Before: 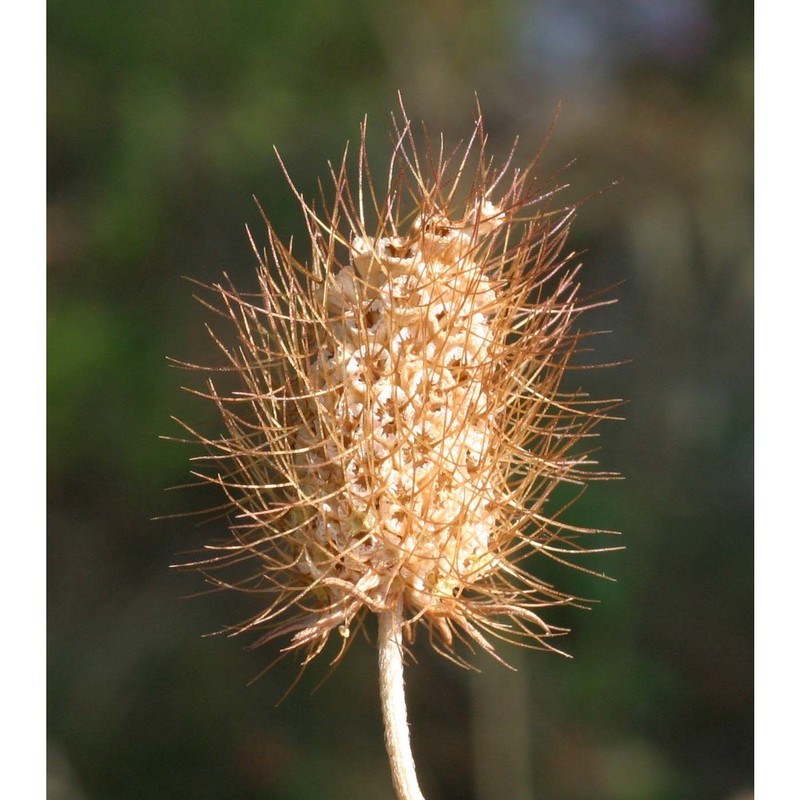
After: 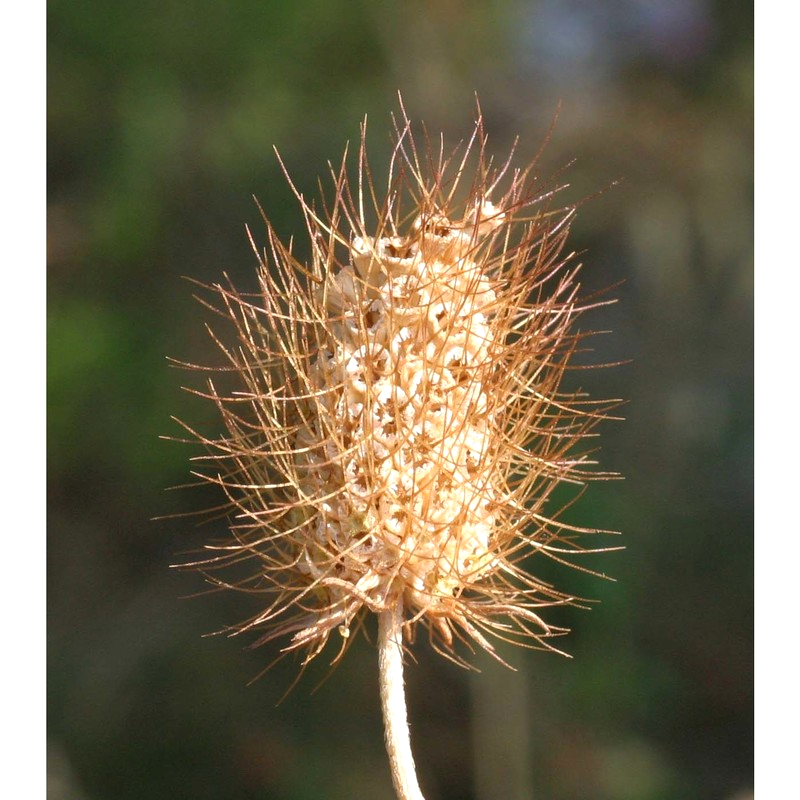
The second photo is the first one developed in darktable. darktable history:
exposure: black level correction 0, exposure 0.199 EV, compensate exposure bias true, compensate highlight preservation false
